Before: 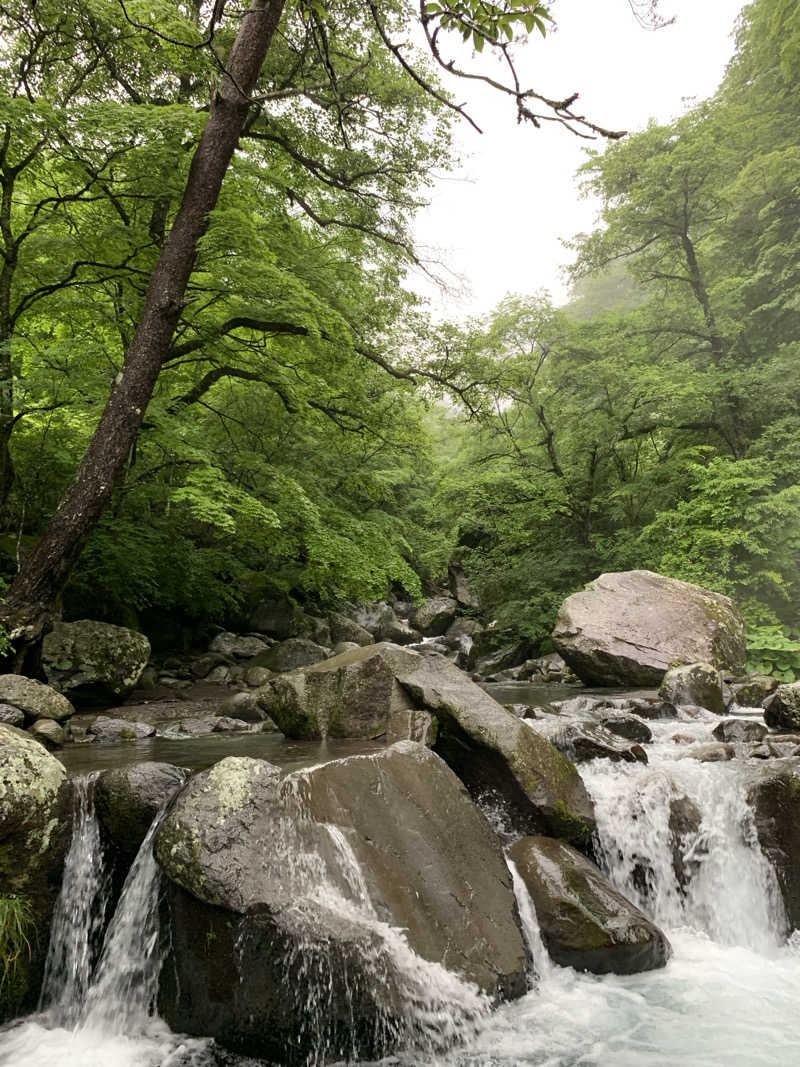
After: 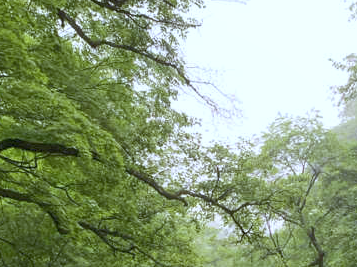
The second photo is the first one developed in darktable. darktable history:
rgb curve: curves: ch0 [(0, 0) (0.093, 0.159) (0.241, 0.265) (0.414, 0.42) (1, 1)], compensate middle gray true, preserve colors basic power
white balance: red 0.948, green 1.02, blue 1.176
crop: left 28.64%, top 16.832%, right 26.637%, bottom 58.055%
local contrast: mode bilateral grid, contrast 100, coarseness 100, detail 91%, midtone range 0.2
